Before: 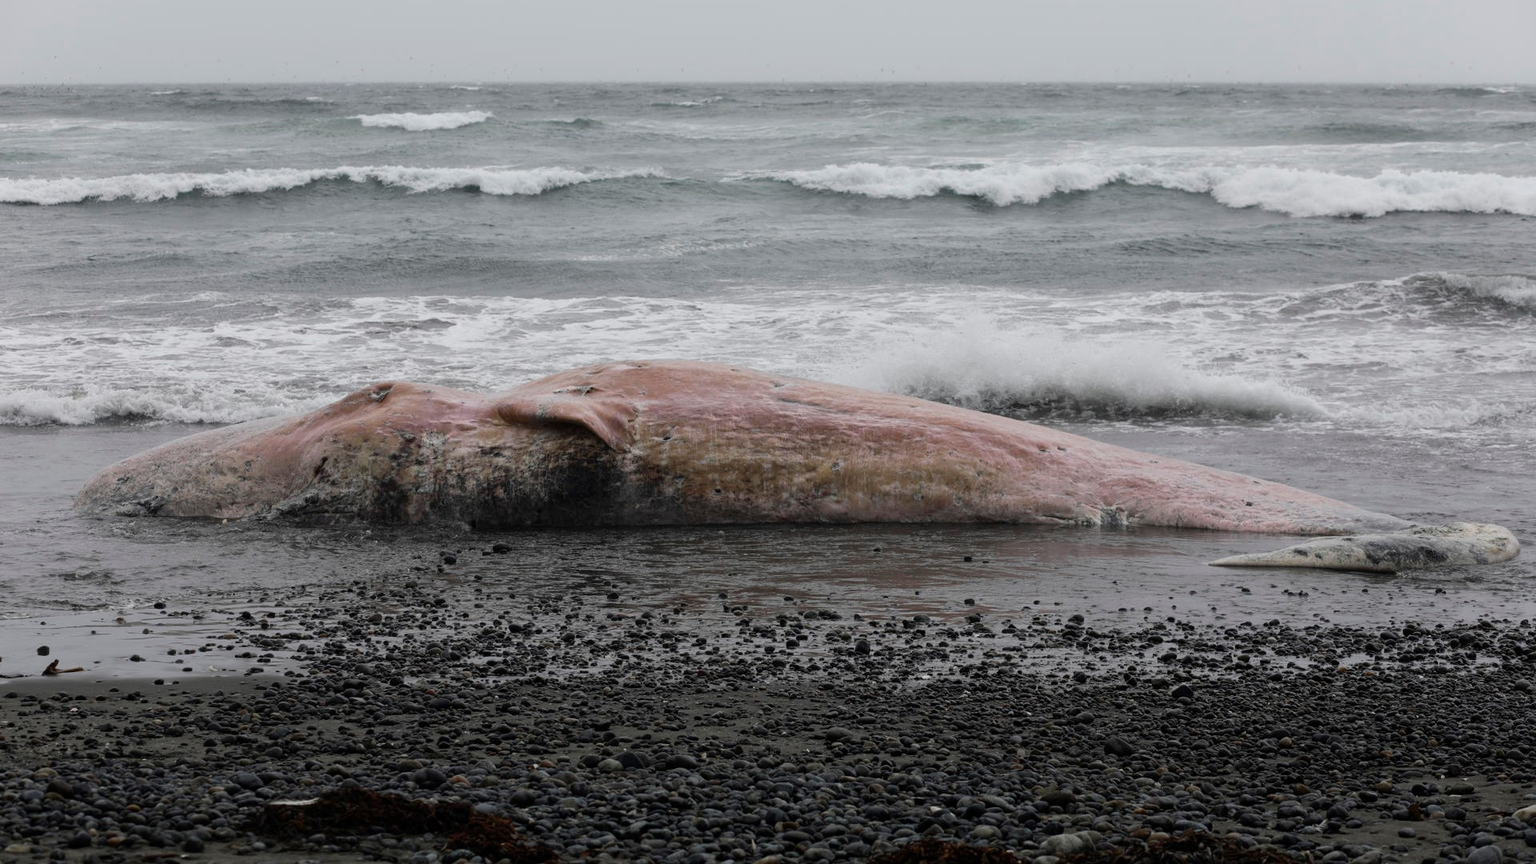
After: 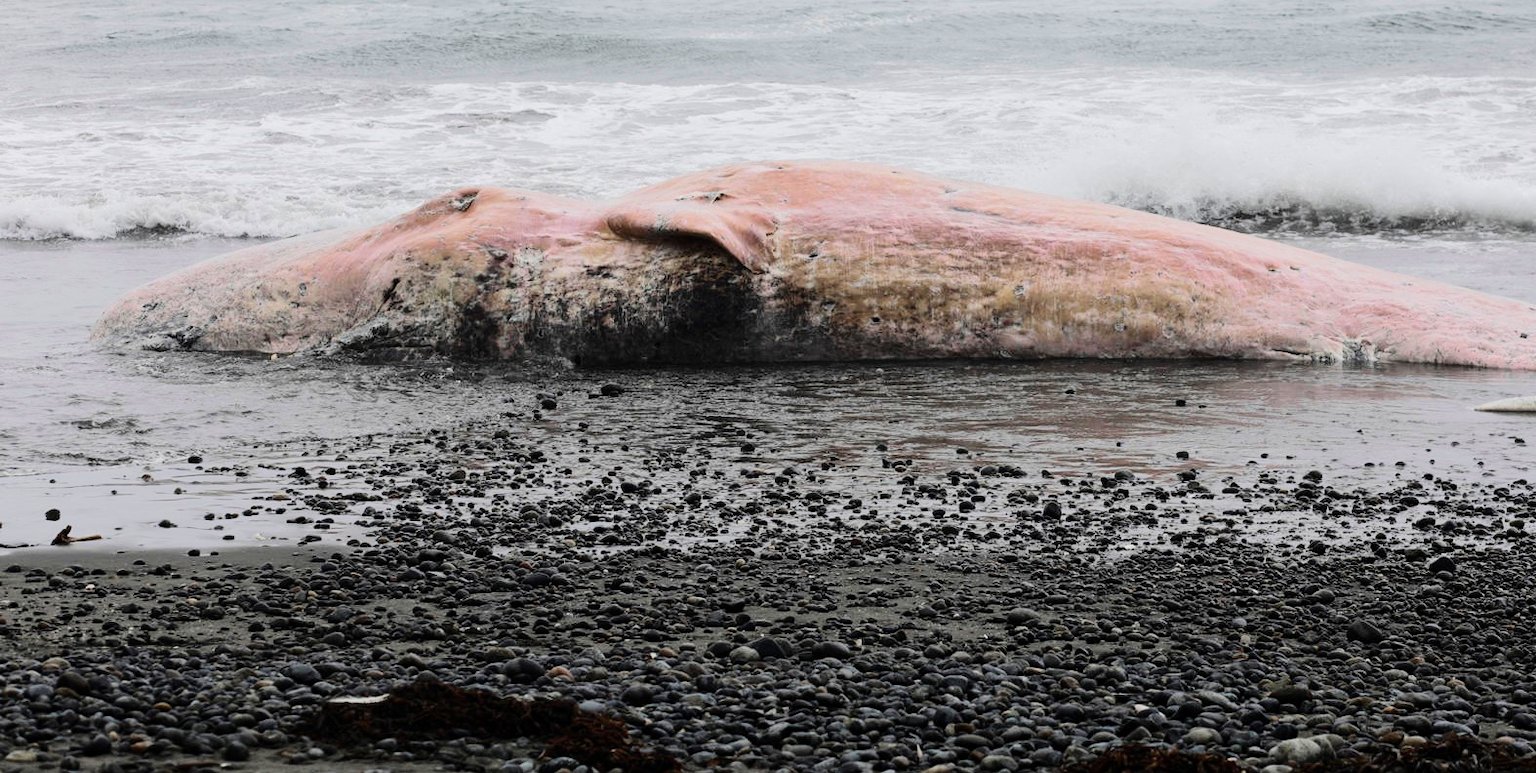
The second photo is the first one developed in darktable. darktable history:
tone equalizer: -7 EV 0.163 EV, -6 EV 0.58 EV, -5 EV 1.12 EV, -4 EV 1.3 EV, -3 EV 1.15 EV, -2 EV 0.6 EV, -1 EV 0.166 EV, edges refinement/feathering 500, mask exposure compensation -1.57 EV, preserve details no
crop: top 26.559%, right 17.986%
